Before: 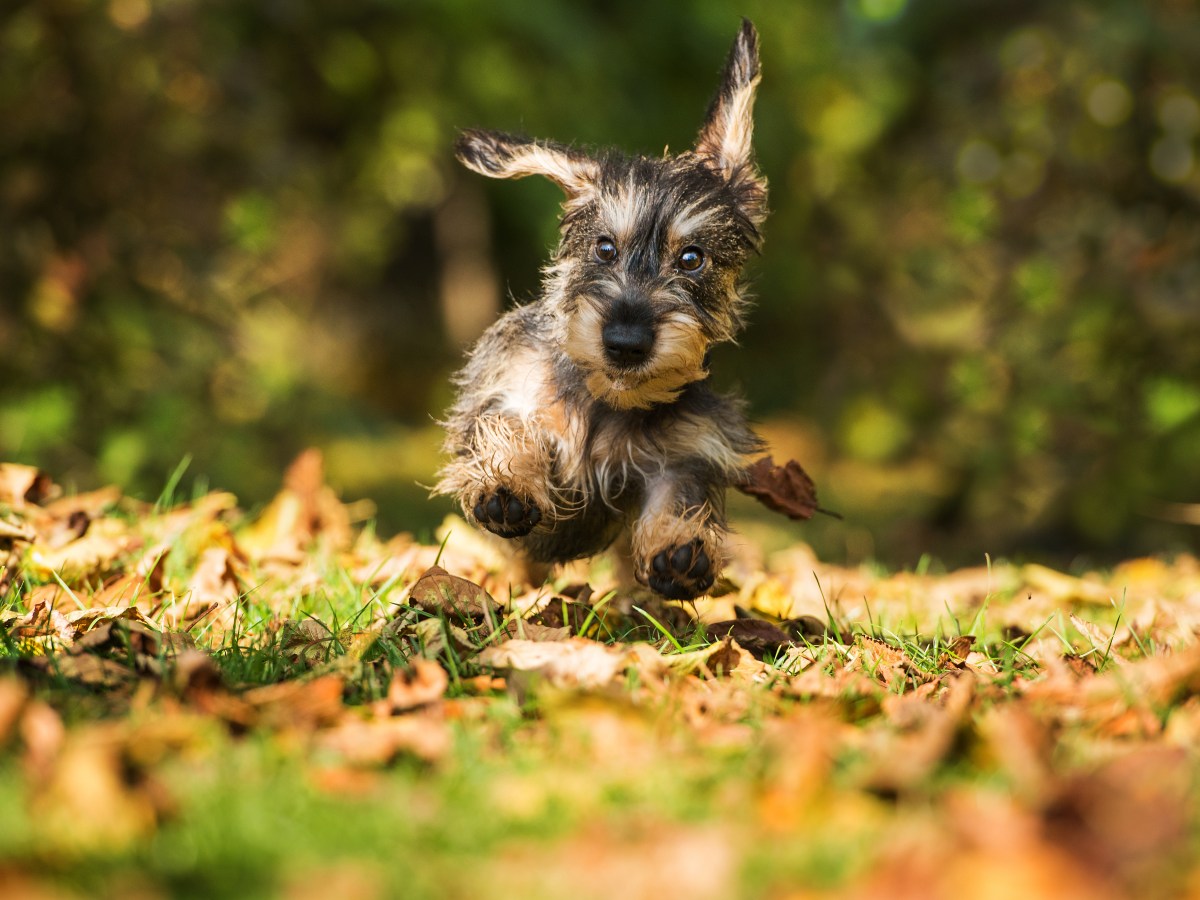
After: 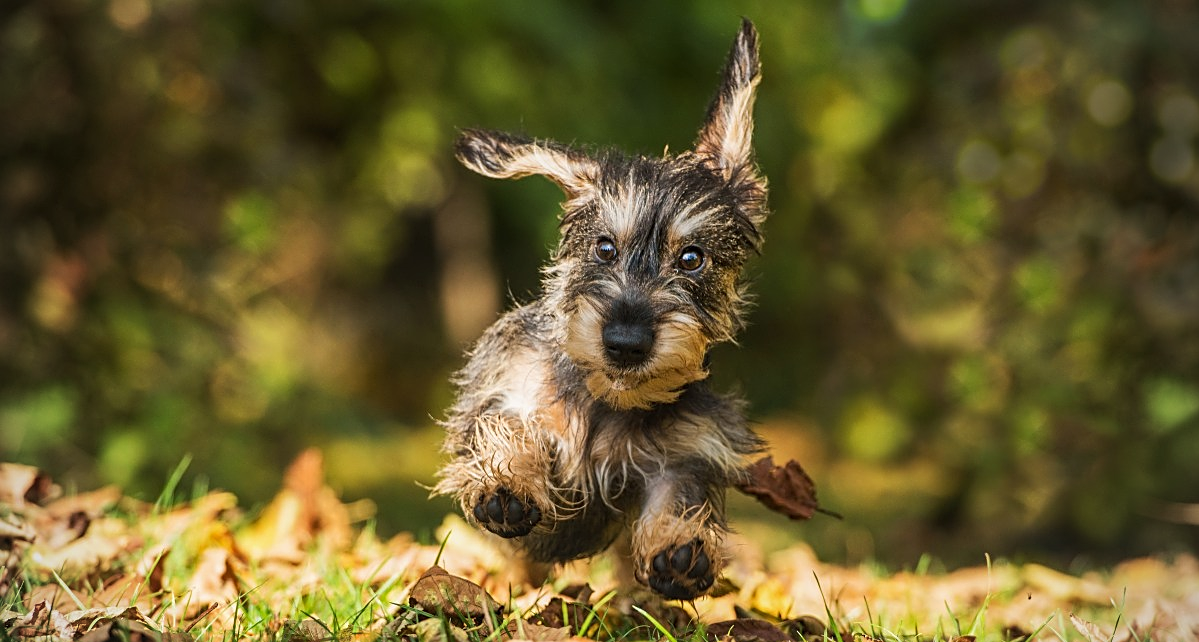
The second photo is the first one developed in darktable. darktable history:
local contrast: detail 110%
vignetting: on, module defaults
crop: bottom 28.576%
sharpen: on, module defaults
